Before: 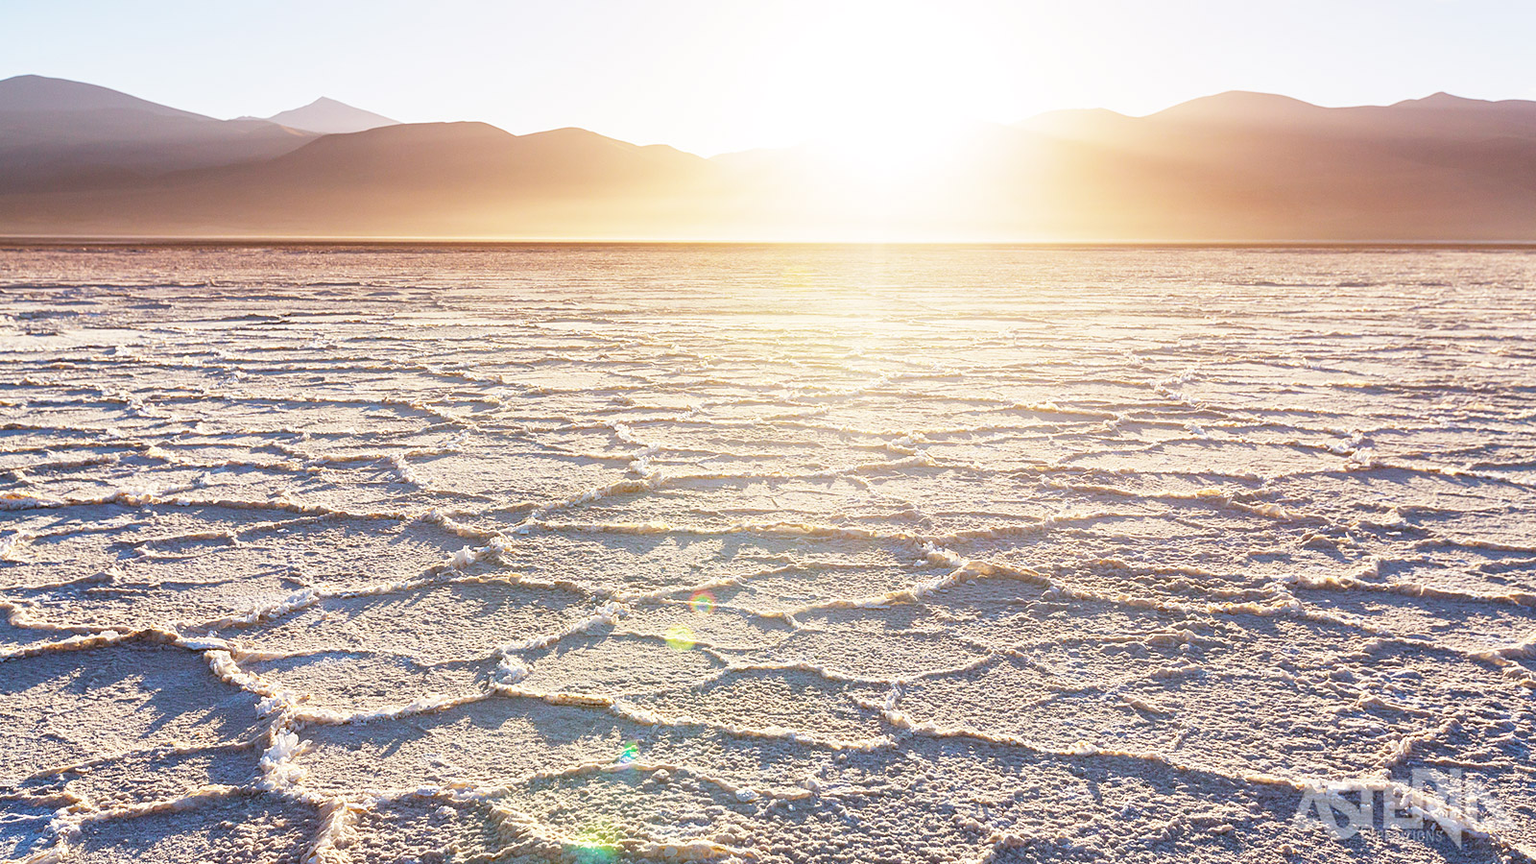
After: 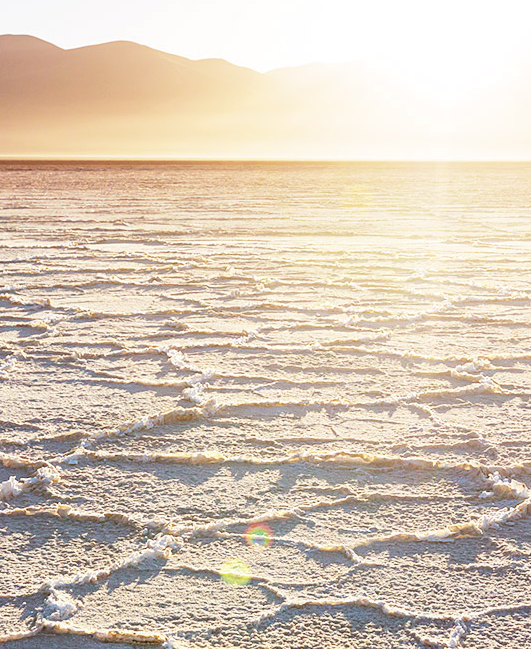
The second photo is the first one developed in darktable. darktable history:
exposure: black level correction 0.001, compensate exposure bias true, compensate highlight preservation false
crop and rotate: left 29.654%, top 10.231%, right 37.116%, bottom 17.568%
local contrast: highlights 63%, shadows 115%, detail 106%, midtone range 0.524
